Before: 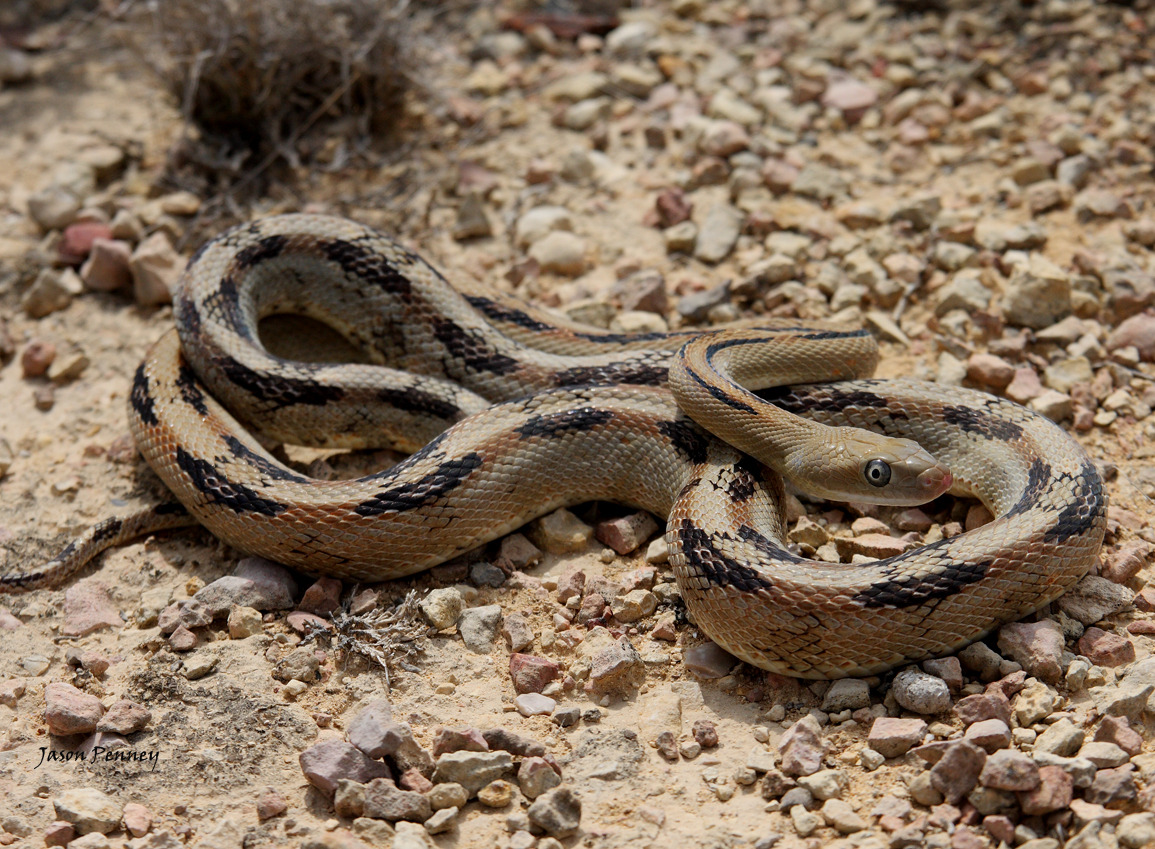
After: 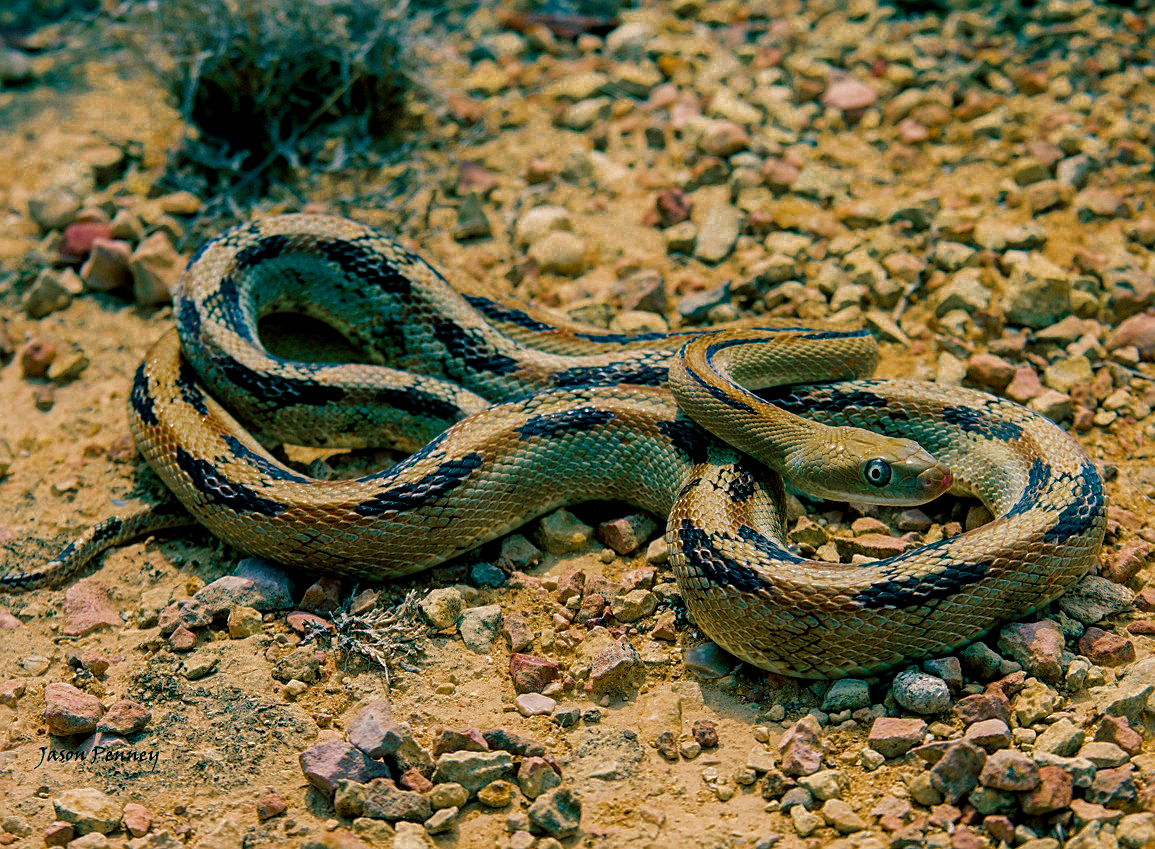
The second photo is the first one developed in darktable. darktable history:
local contrast: on, module defaults
rotate and perspective: automatic cropping off
color zones: curves: ch0 [(0.11, 0.396) (0.195, 0.36) (0.25, 0.5) (0.303, 0.412) (0.357, 0.544) (0.75, 0.5) (0.967, 0.328)]; ch1 [(0, 0.468) (0.112, 0.512) (0.202, 0.6) (0.25, 0.5) (0.307, 0.352) (0.357, 0.544) (0.75, 0.5) (0.963, 0.524)]
velvia: strength 67.07%, mid-tones bias 0.972
sharpen: on, module defaults
color balance rgb: shadows lift › luminance -28.76%, shadows lift › chroma 10%, shadows lift › hue 230°, power › chroma 0.5%, power › hue 215°, highlights gain › luminance 7.14%, highlights gain › chroma 1%, highlights gain › hue 50°, global offset › luminance -0.29%, global offset › hue 260°, perceptual saturation grading › global saturation 20%, perceptual saturation grading › highlights -13.92%, perceptual saturation grading › shadows 50%
